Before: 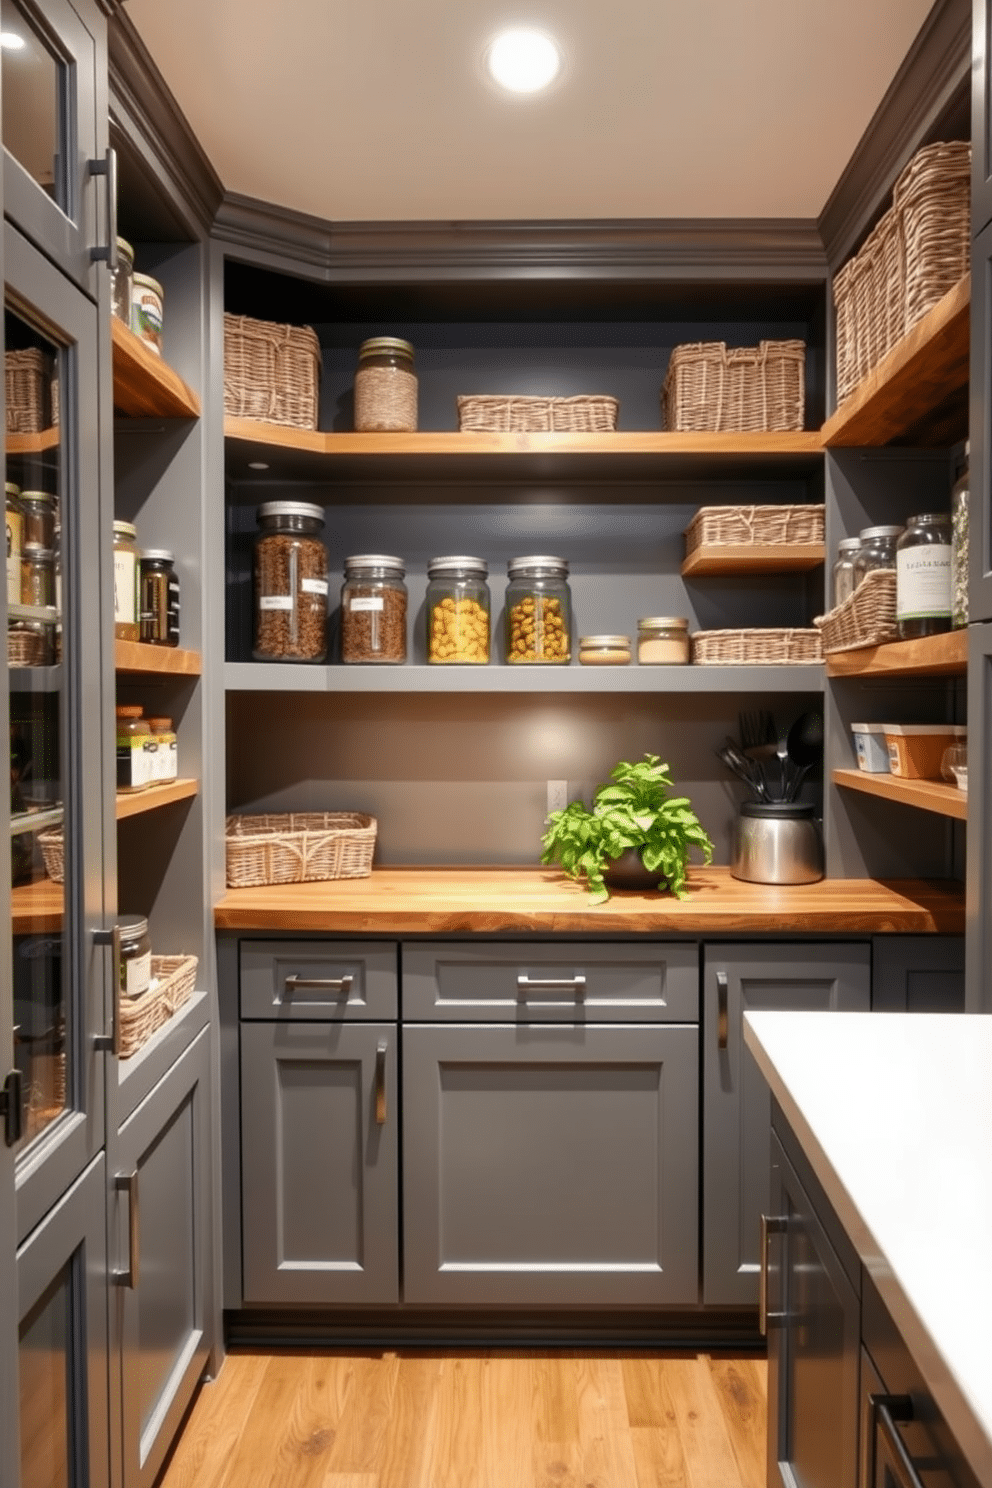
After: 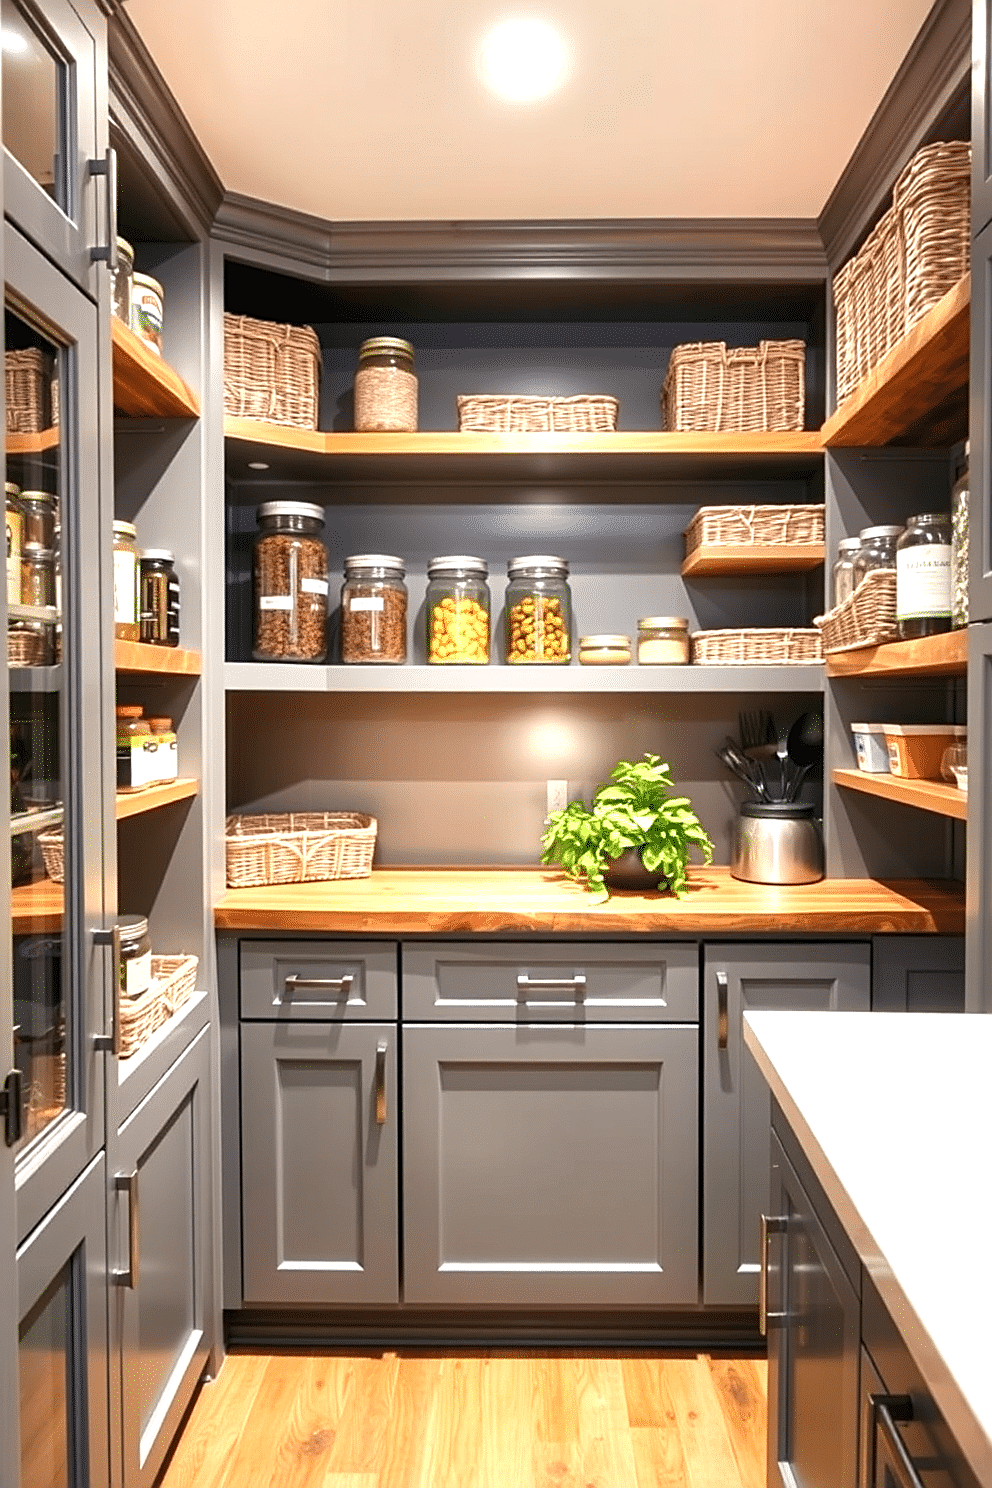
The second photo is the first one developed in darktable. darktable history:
sharpen: amount 0.573
exposure: black level correction 0, exposure 0.89 EV, compensate highlight preservation false
